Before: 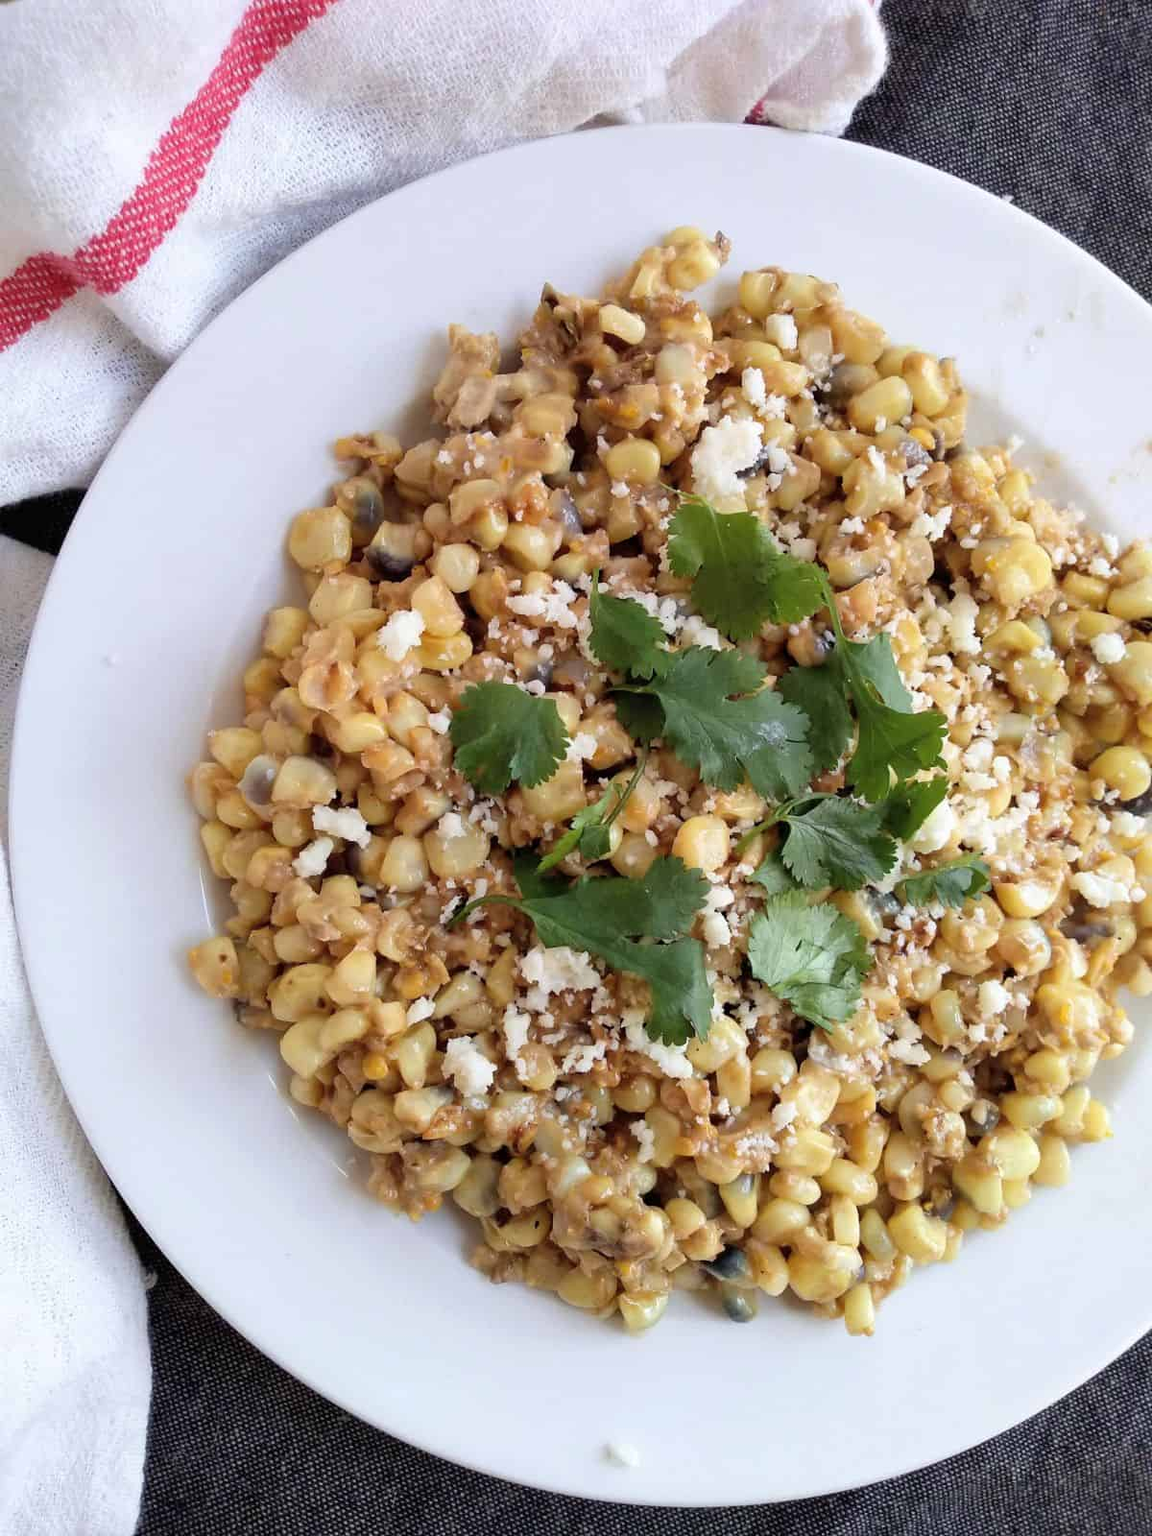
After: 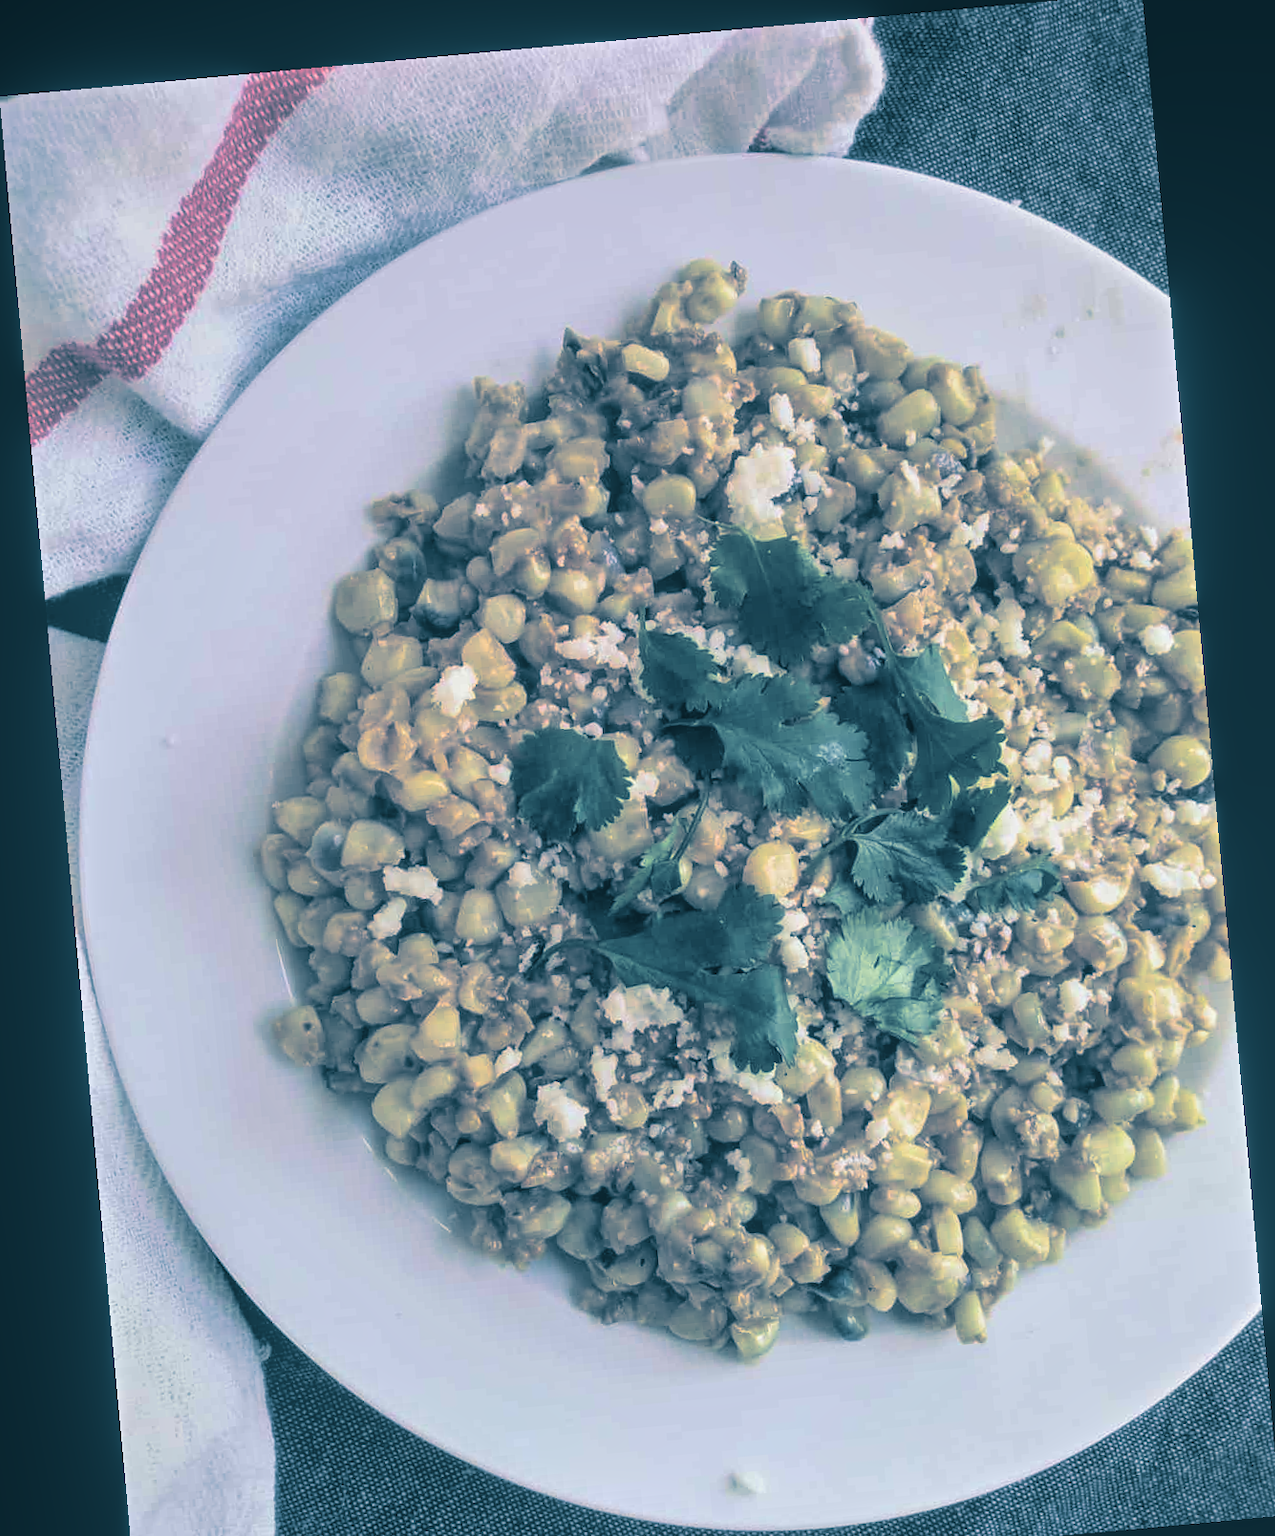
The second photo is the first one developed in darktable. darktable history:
velvia: on, module defaults
crop: top 0.448%, right 0.264%, bottom 5.045%
local contrast: highlights 73%, shadows 15%, midtone range 0.197
split-toning: shadows › hue 212.4°, balance -70
rotate and perspective: rotation -5.2°, automatic cropping off
